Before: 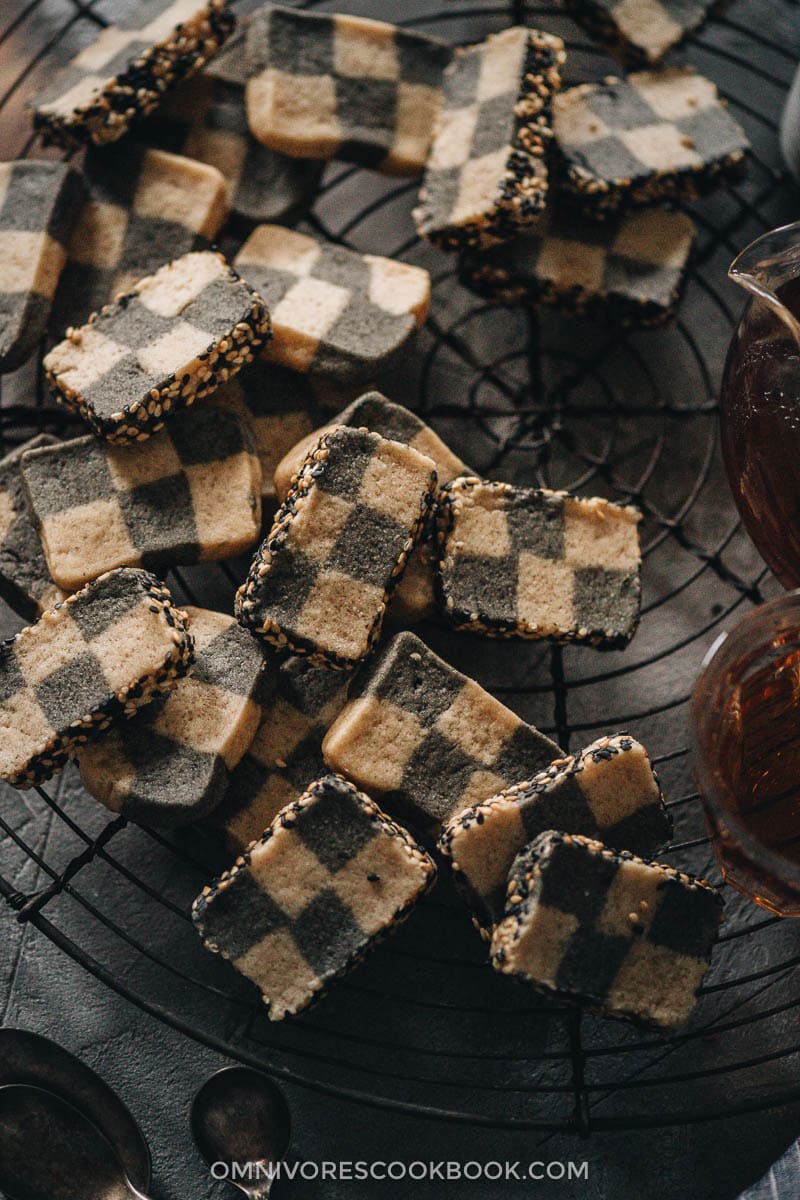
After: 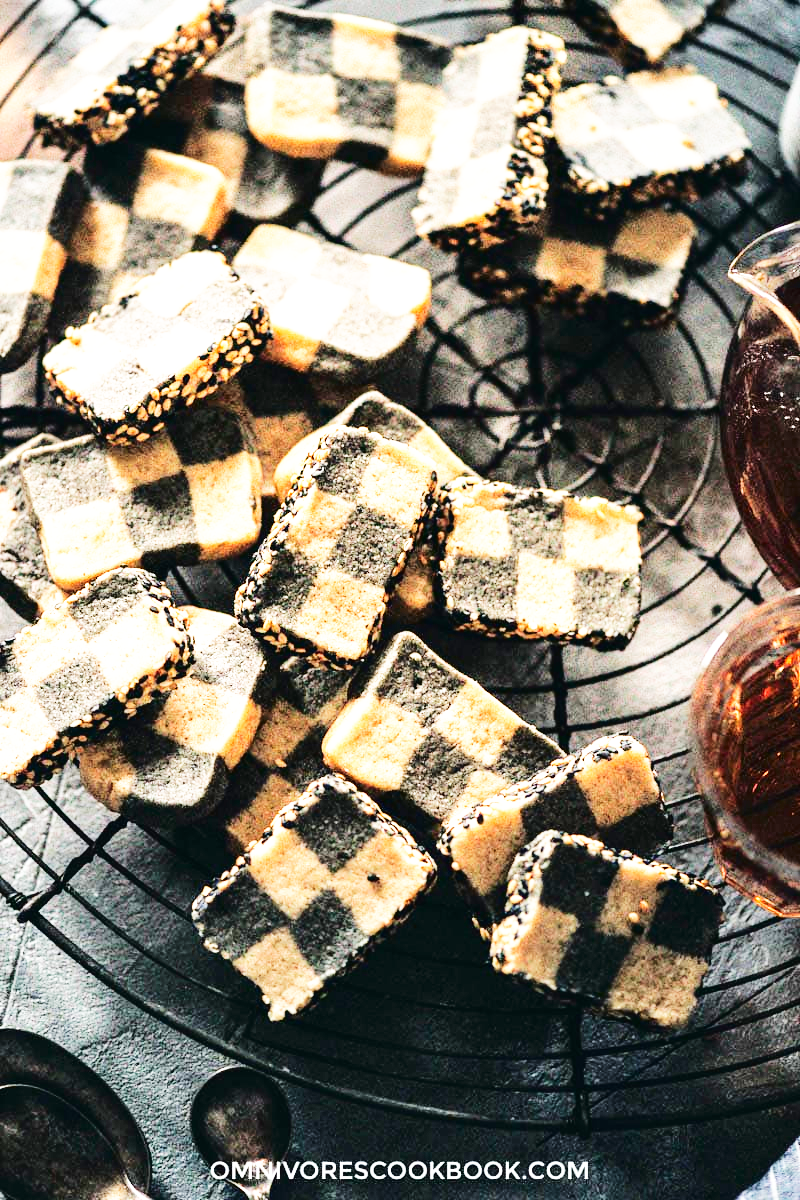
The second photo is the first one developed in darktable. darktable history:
exposure: black level correction 0, exposure 1.199 EV, compensate highlight preservation false
base curve: curves: ch0 [(0, 0) (0.007, 0.004) (0.027, 0.03) (0.046, 0.07) (0.207, 0.54) (0.442, 0.872) (0.673, 0.972) (1, 1)], preserve colors none
tone curve: curves: ch0 [(0, 0) (0.003, 0.013) (0.011, 0.016) (0.025, 0.021) (0.044, 0.029) (0.069, 0.039) (0.1, 0.056) (0.136, 0.085) (0.177, 0.14) (0.224, 0.201) (0.277, 0.28) (0.335, 0.372) (0.399, 0.475) (0.468, 0.567) (0.543, 0.643) (0.623, 0.722) (0.709, 0.801) (0.801, 0.859) (0.898, 0.927) (1, 1)], color space Lab, independent channels, preserve colors none
